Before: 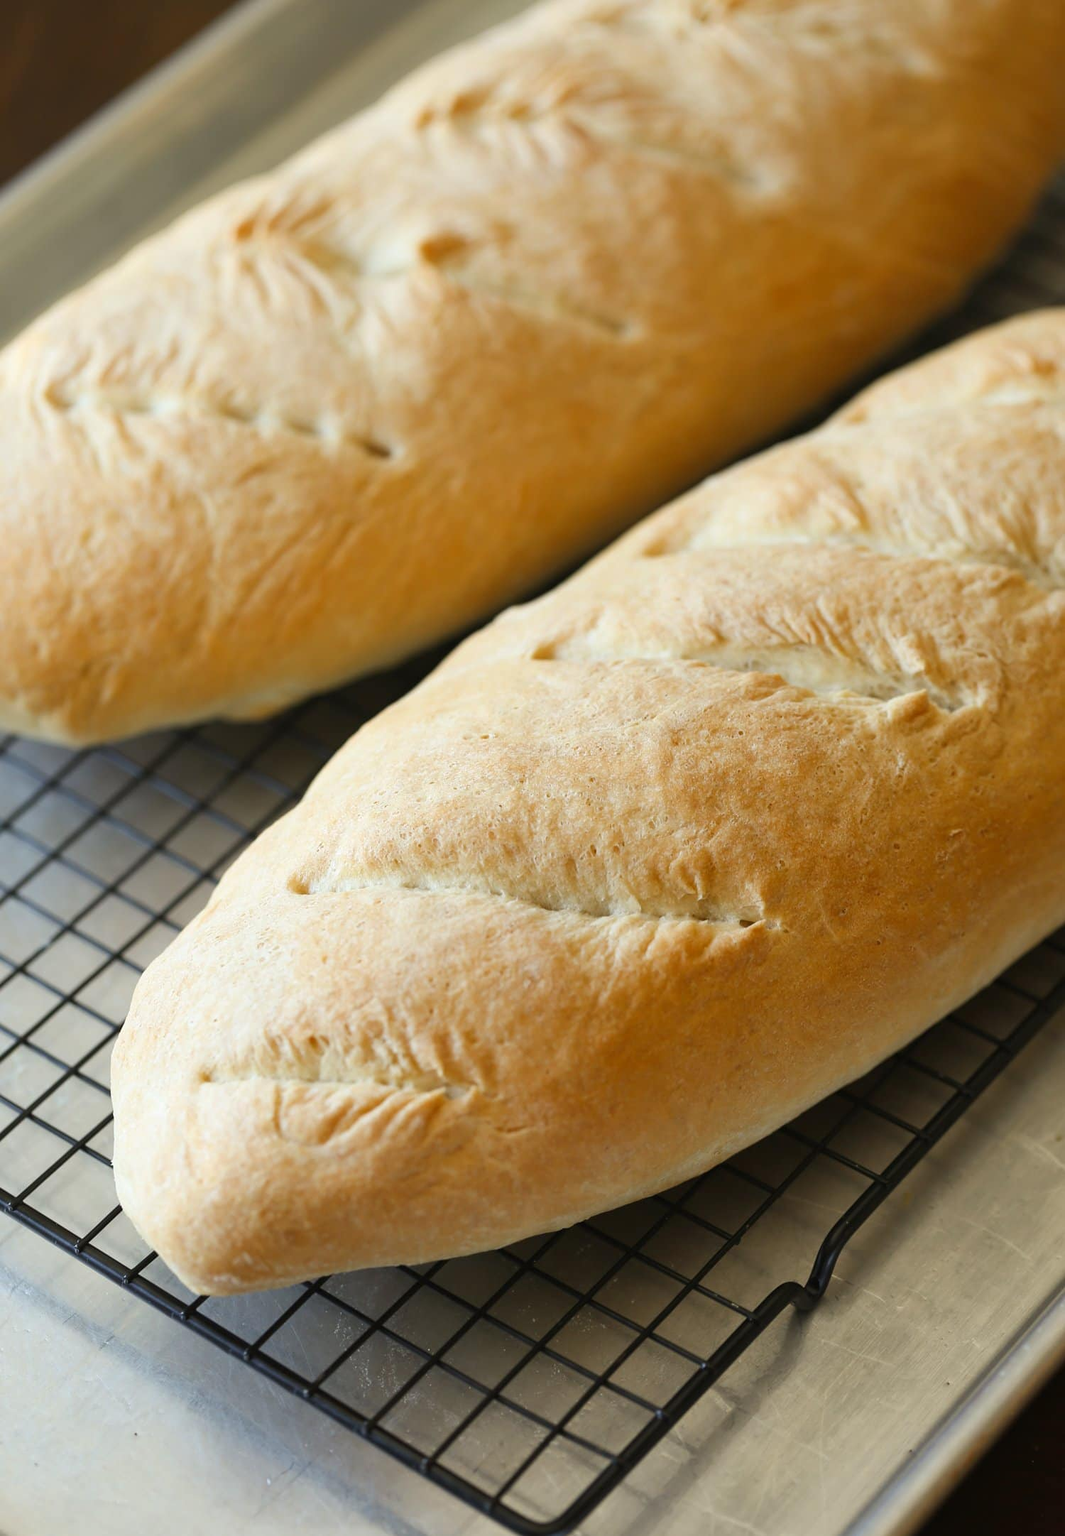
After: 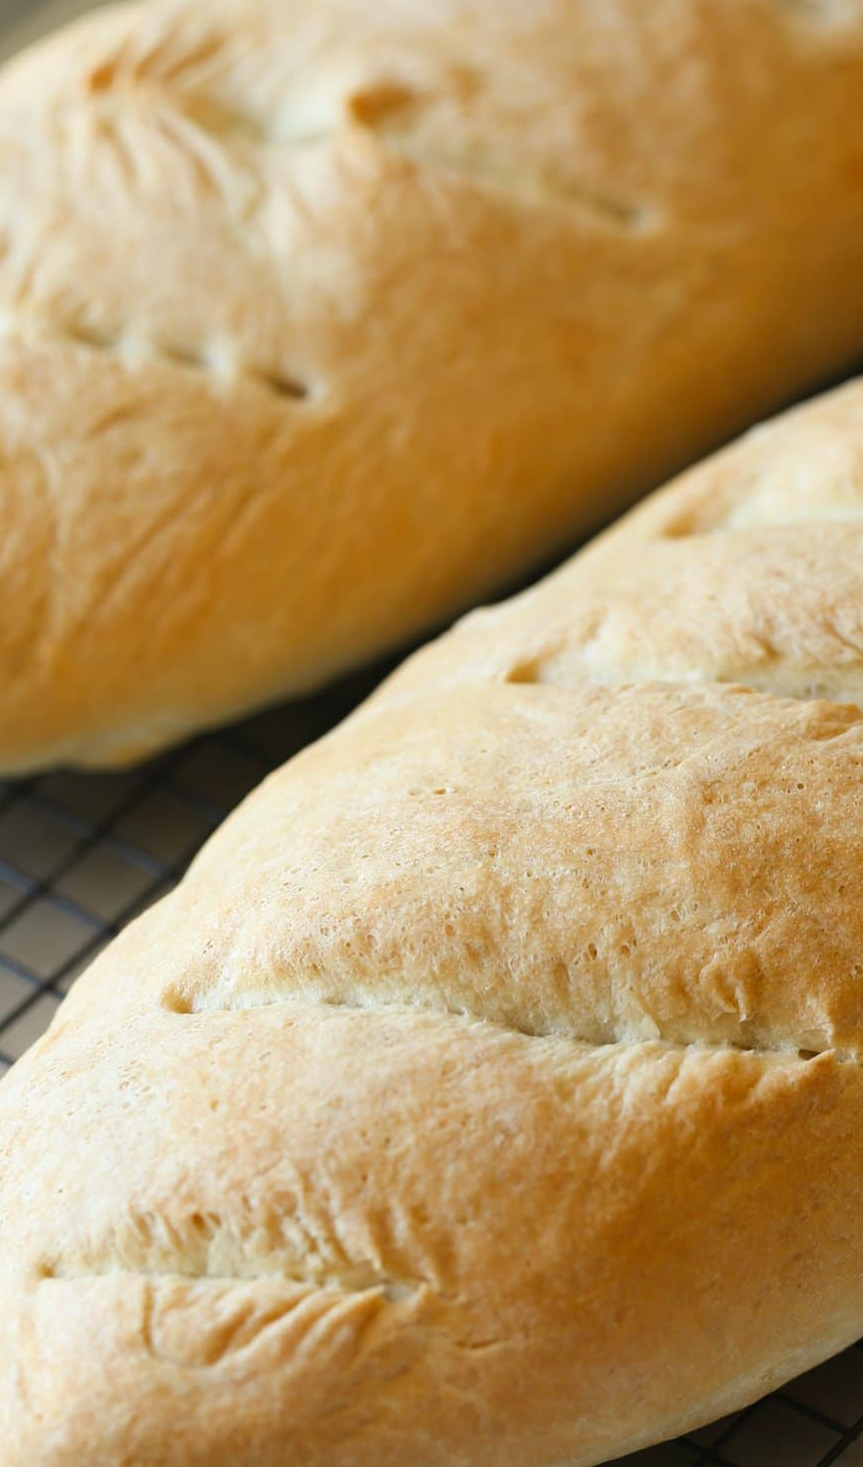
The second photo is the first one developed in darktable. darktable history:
crop: left 16.204%, top 11.397%, right 26.198%, bottom 20.764%
